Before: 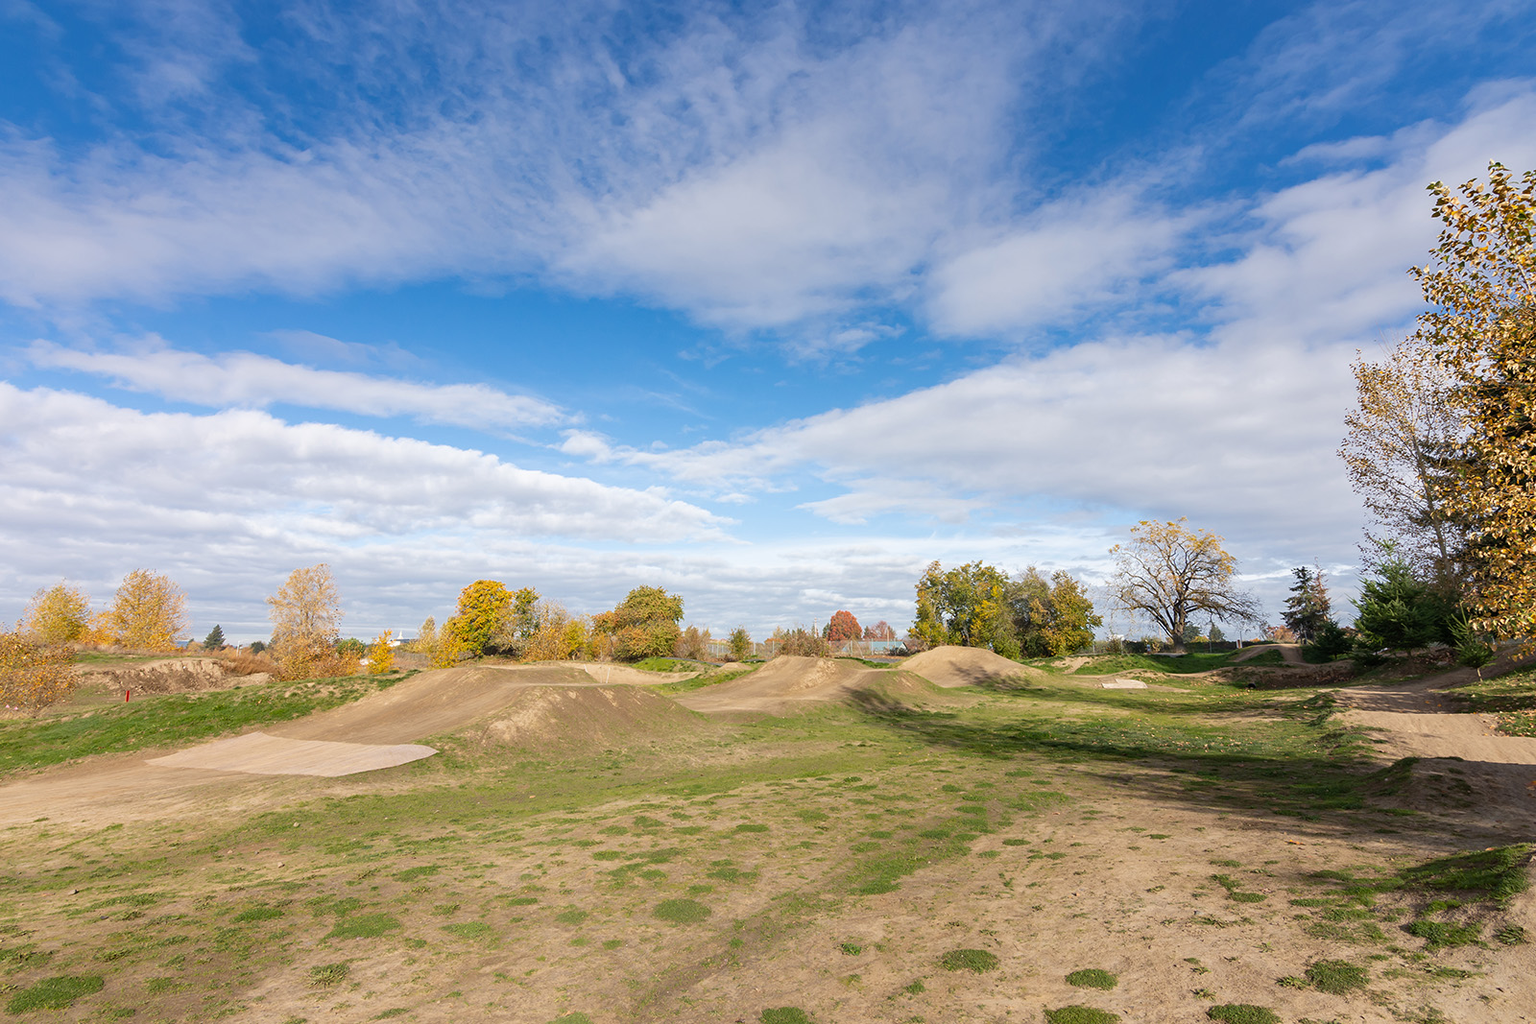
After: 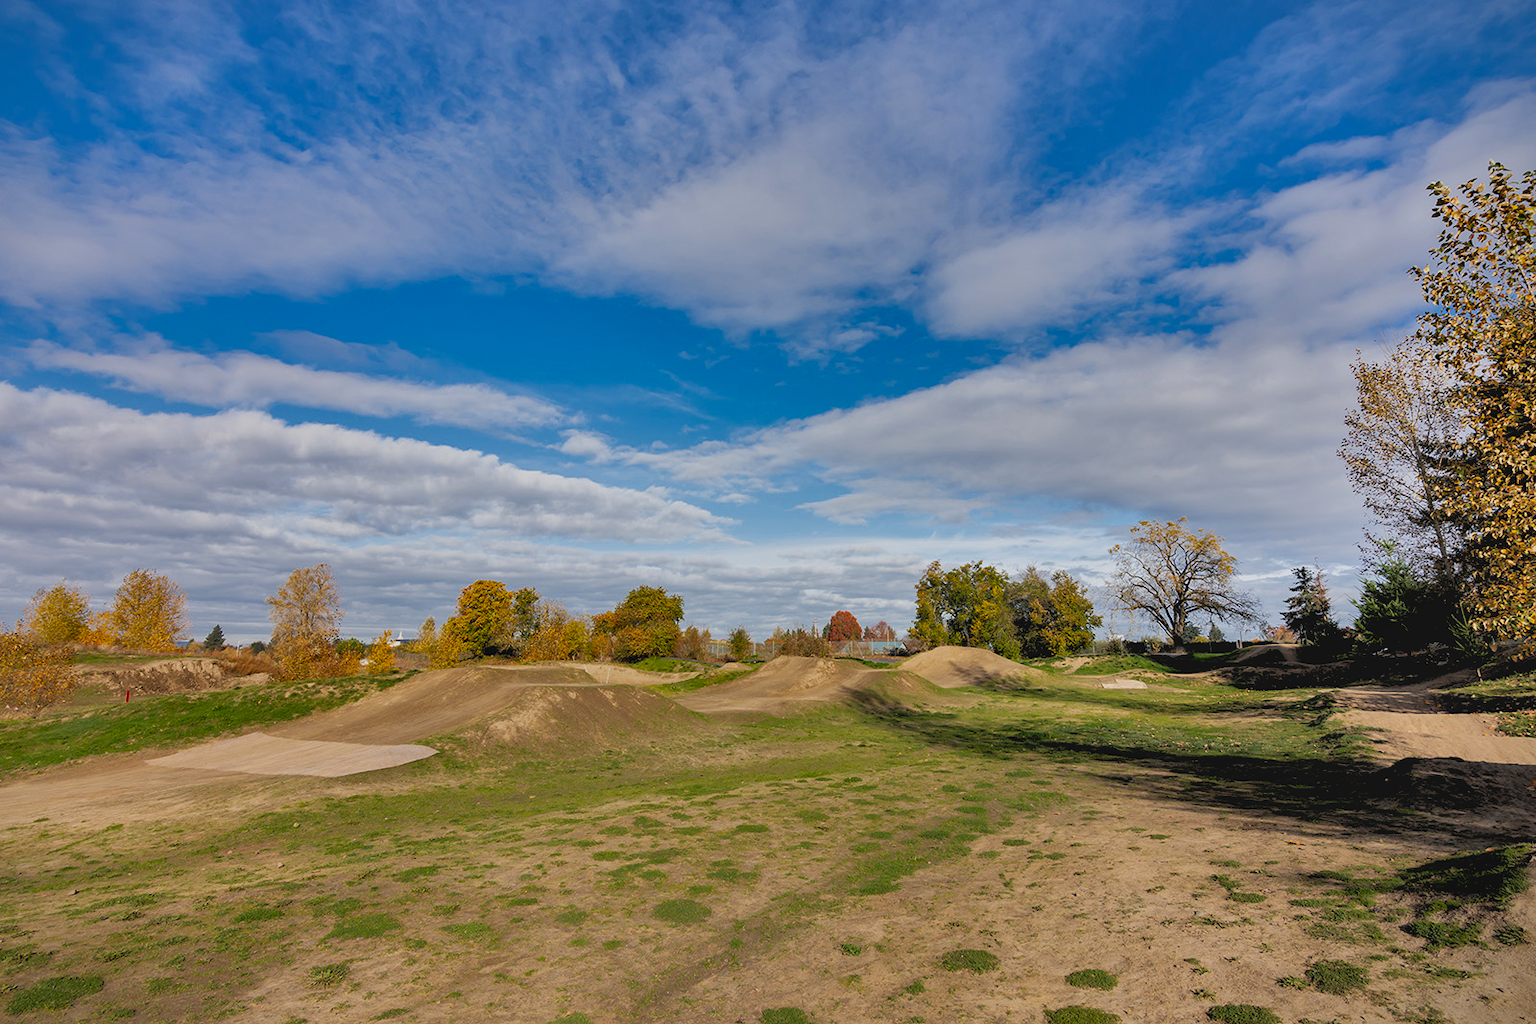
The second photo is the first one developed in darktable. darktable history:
vignetting: fall-off start 97.23%, saturation -0.024, center (-0.033, -0.042), width/height ratio 1.179, unbound false
rgb levels: levels [[0.034, 0.472, 0.904], [0, 0.5, 1], [0, 0.5, 1]]
shadows and highlights: shadows 80.73, white point adjustment -9.07, highlights -61.46, soften with gaussian
contrast brightness saturation: contrast -0.1, brightness 0.05, saturation 0.08
